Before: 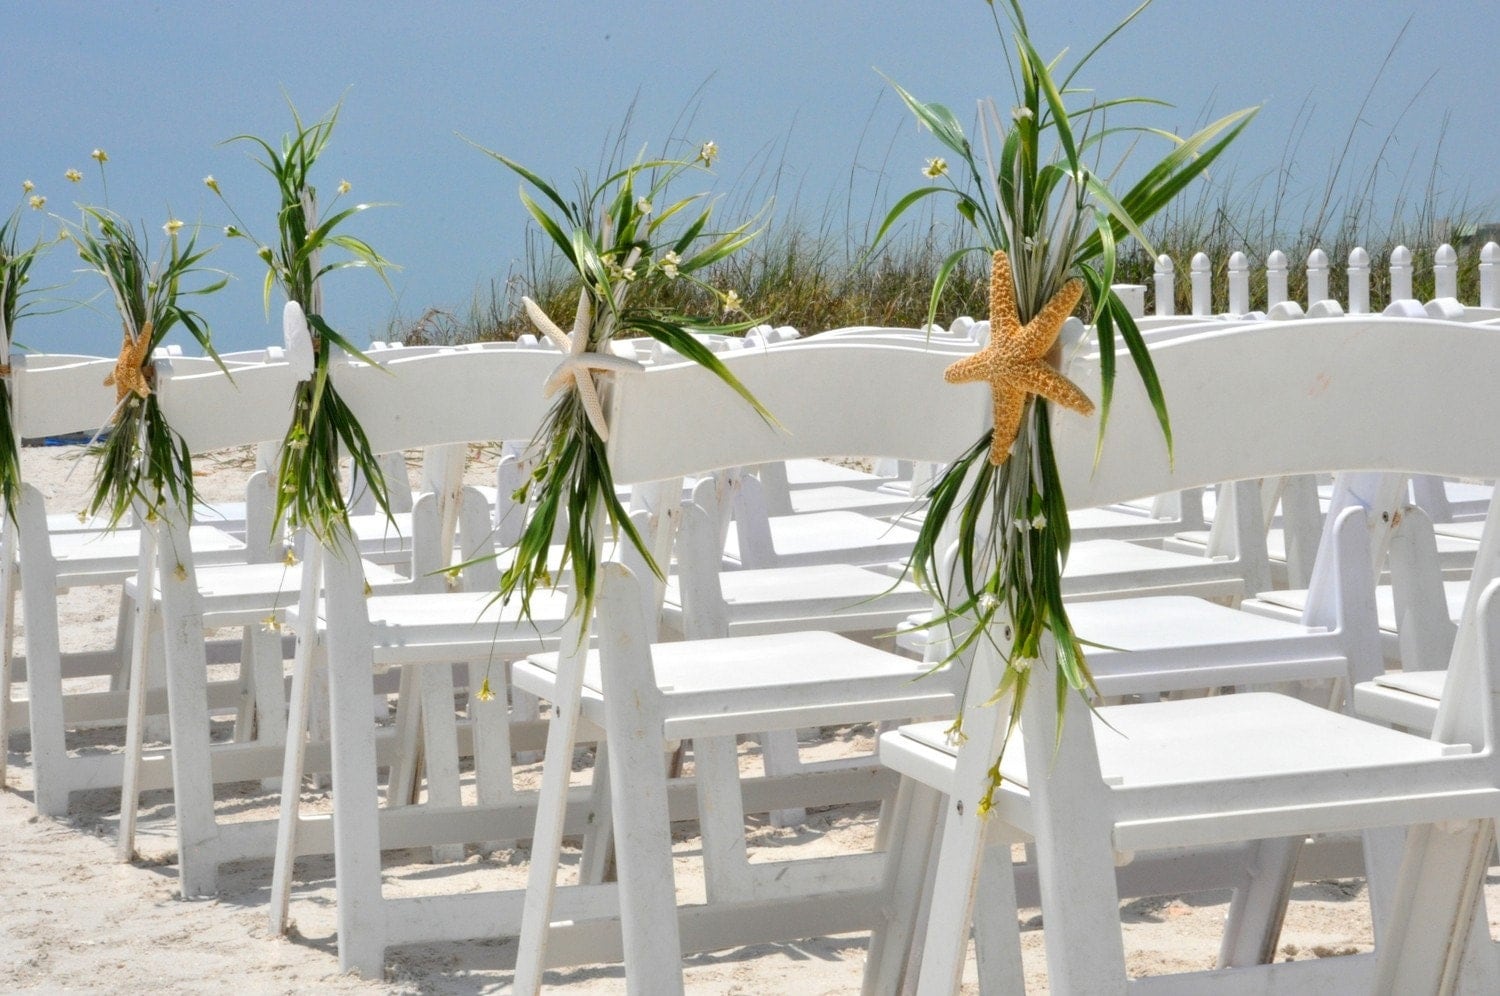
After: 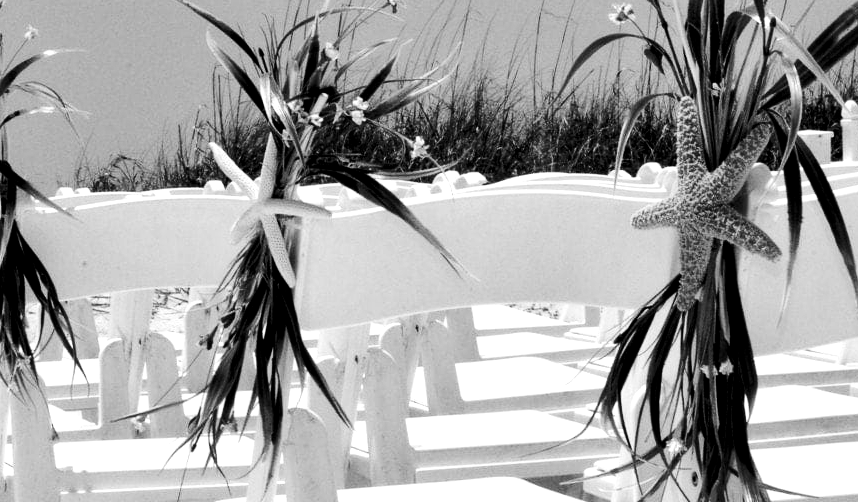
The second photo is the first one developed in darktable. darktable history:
contrast brightness saturation: contrast 0.19, brightness -0.11, saturation 0.21
crop: left 20.932%, top 15.471%, right 21.848%, bottom 34.081%
tone equalizer: -8 EV -0.75 EV, -7 EV -0.7 EV, -6 EV -0.6 EV, -5 EV -0.4 EV, -3 EV 0.4 EV, -2 EV 0.6 EV, -1 EV 0.7 EV, +0 EV 0.75 EV, edges refinement/feathering 500, mask exposure compensation -1.57 EV, preserve details no
exposure: black level correction 0.046, exposure -0.228 EV, compensate highlight preservation false
monochrome: size 1
